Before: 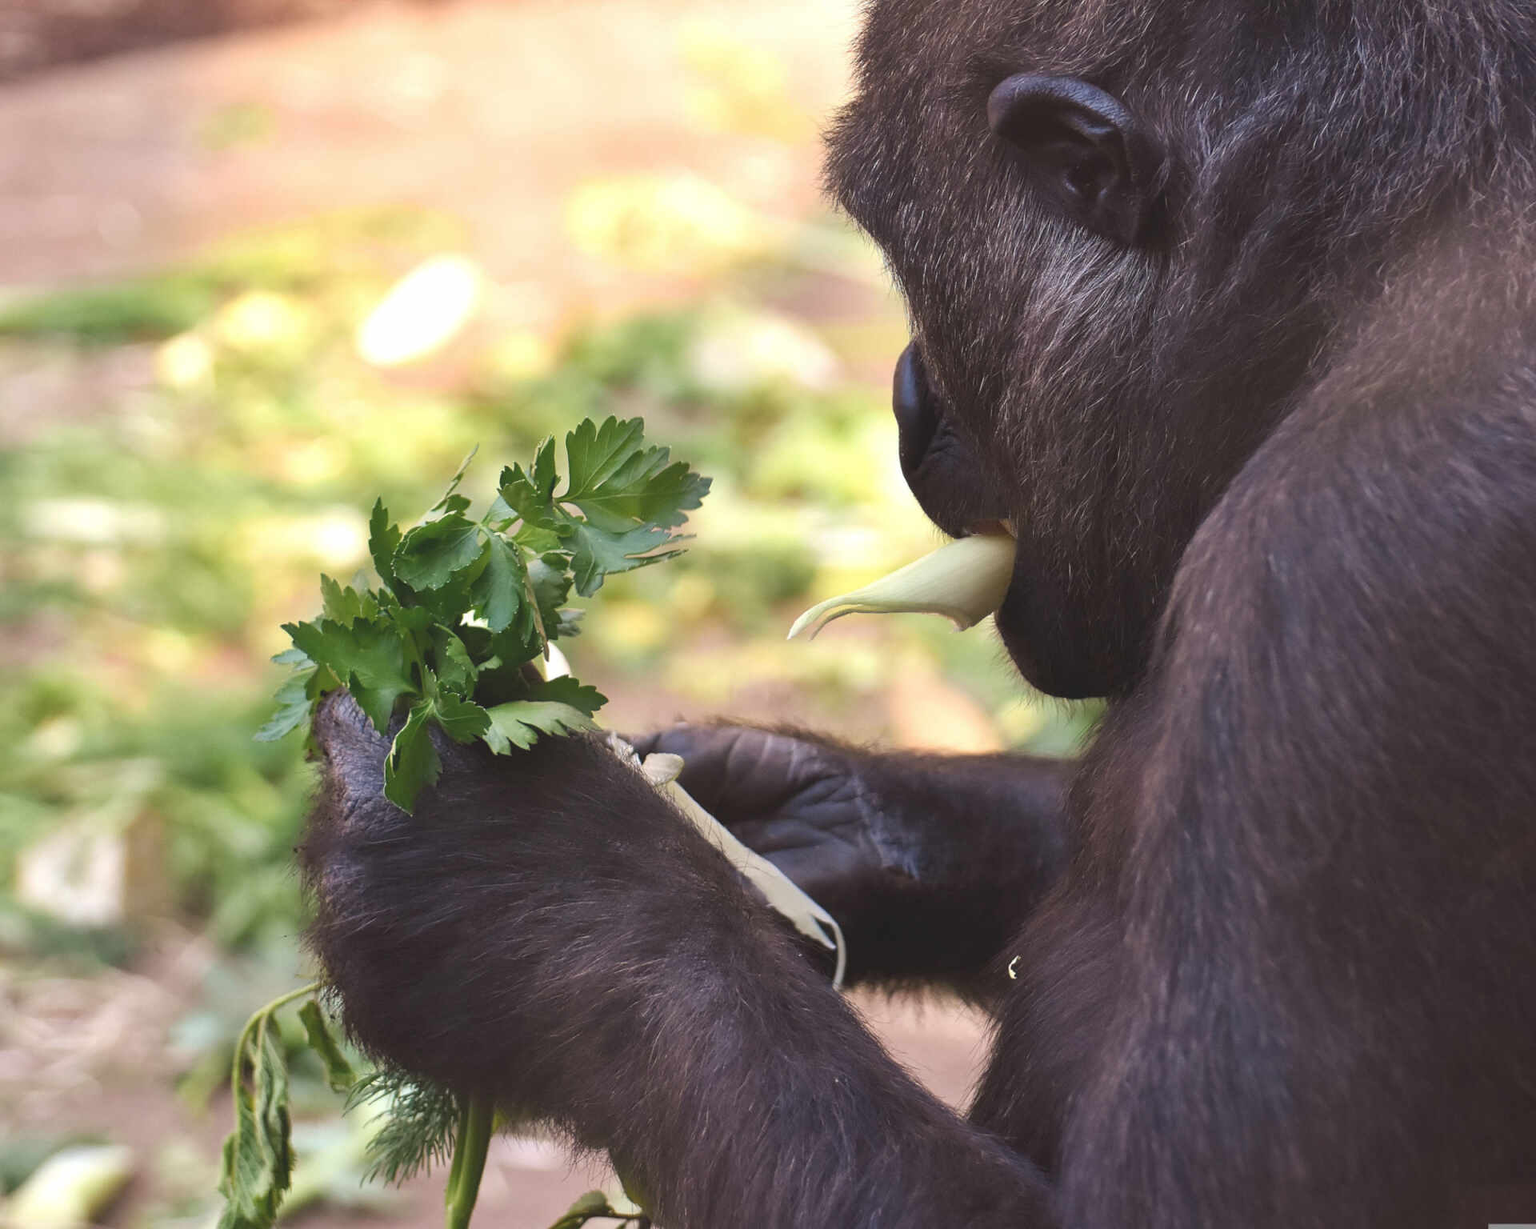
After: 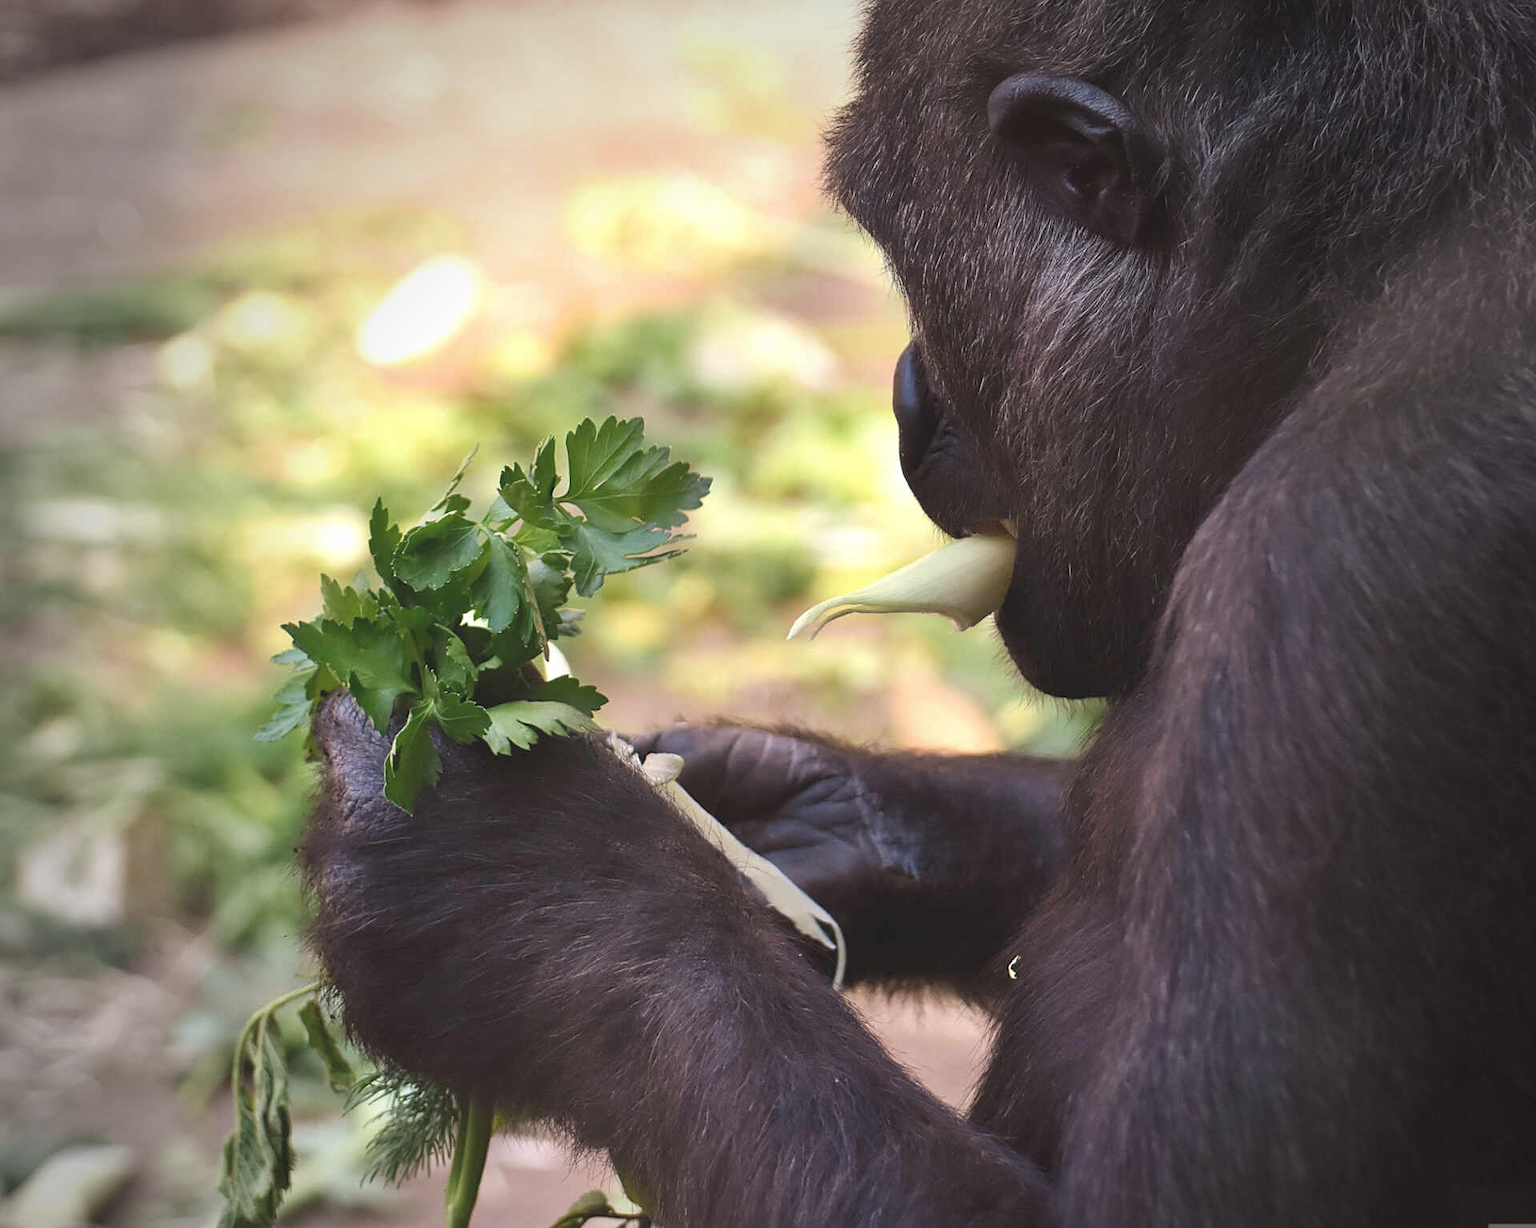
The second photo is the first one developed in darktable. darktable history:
vignetting: fall-off start 64.63%, center (-0.034, 0.148), width/height ratio 0.881
sharpen: amount 0.2
